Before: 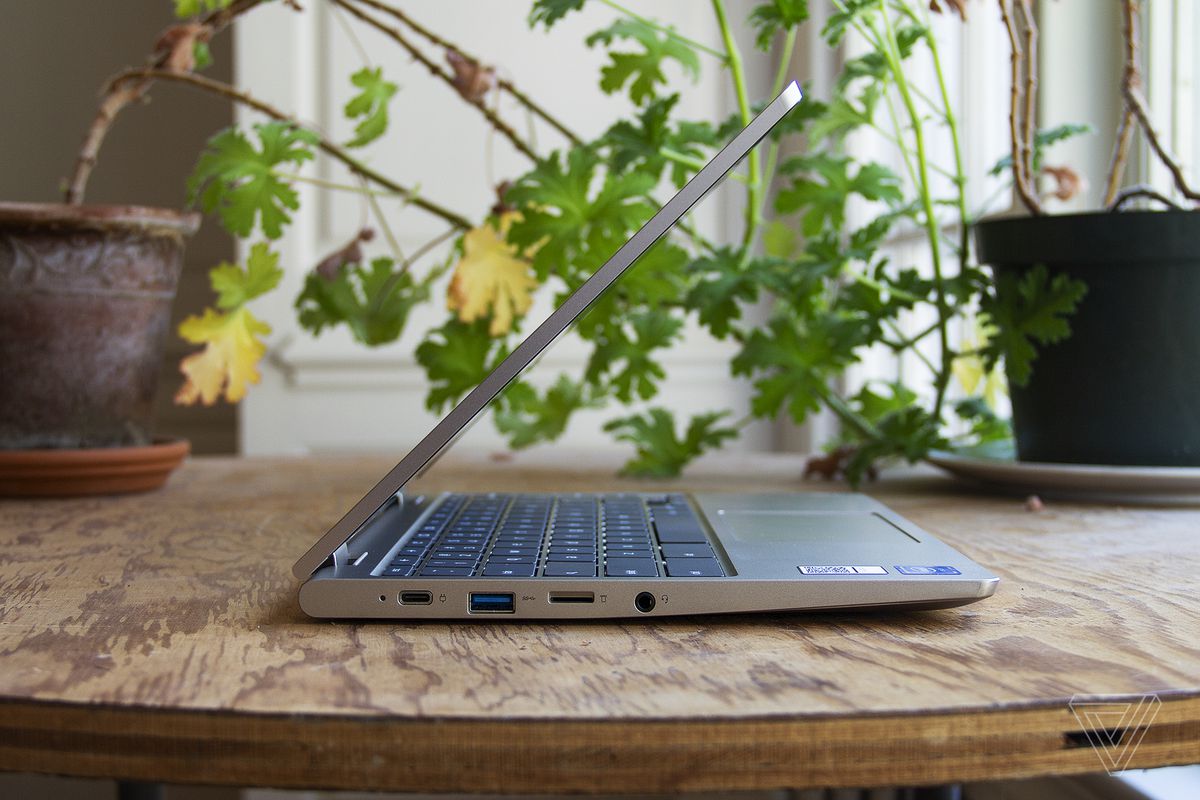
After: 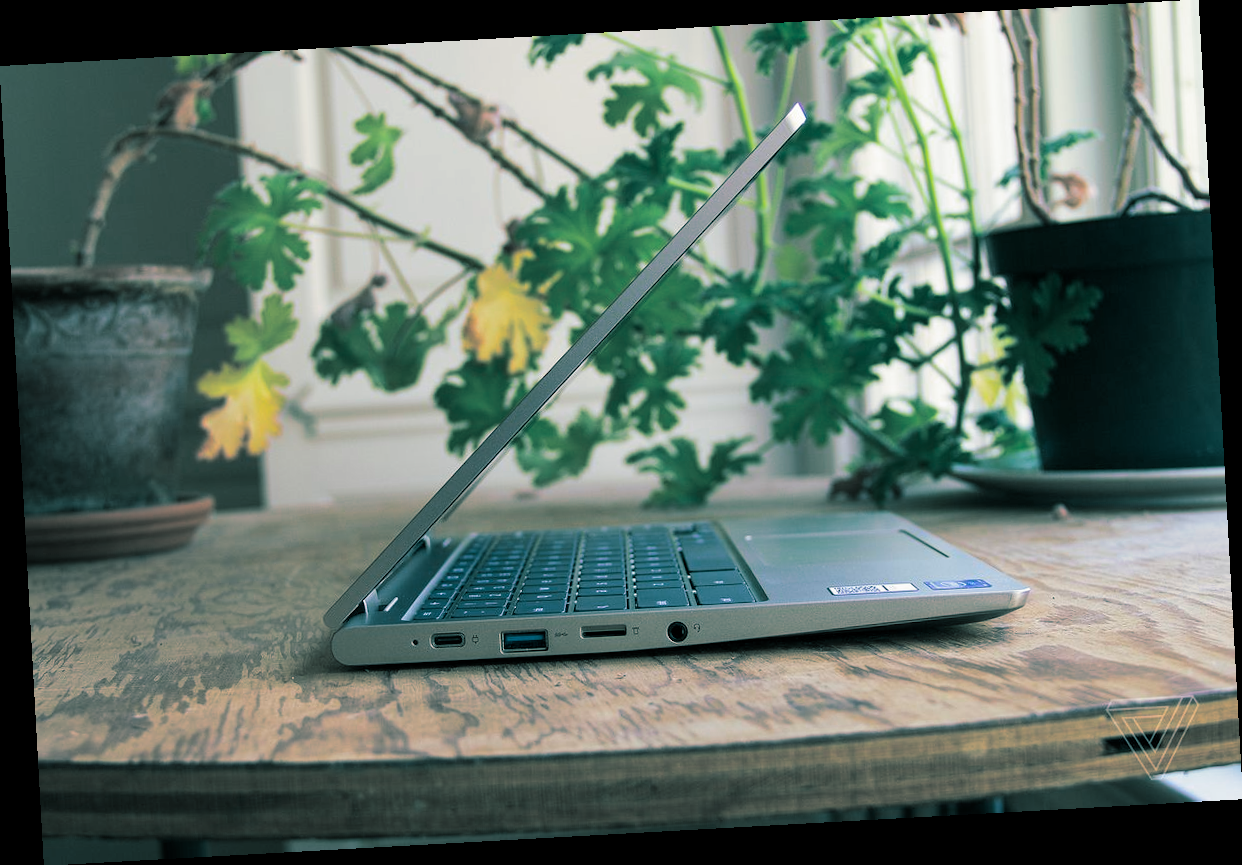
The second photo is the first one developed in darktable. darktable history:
rotate and perspective: rotation -3.18°, automatic cropping off
split-toning: shadows › hue 186.43°, highlights › hue 49.29°, compress 30.29%
